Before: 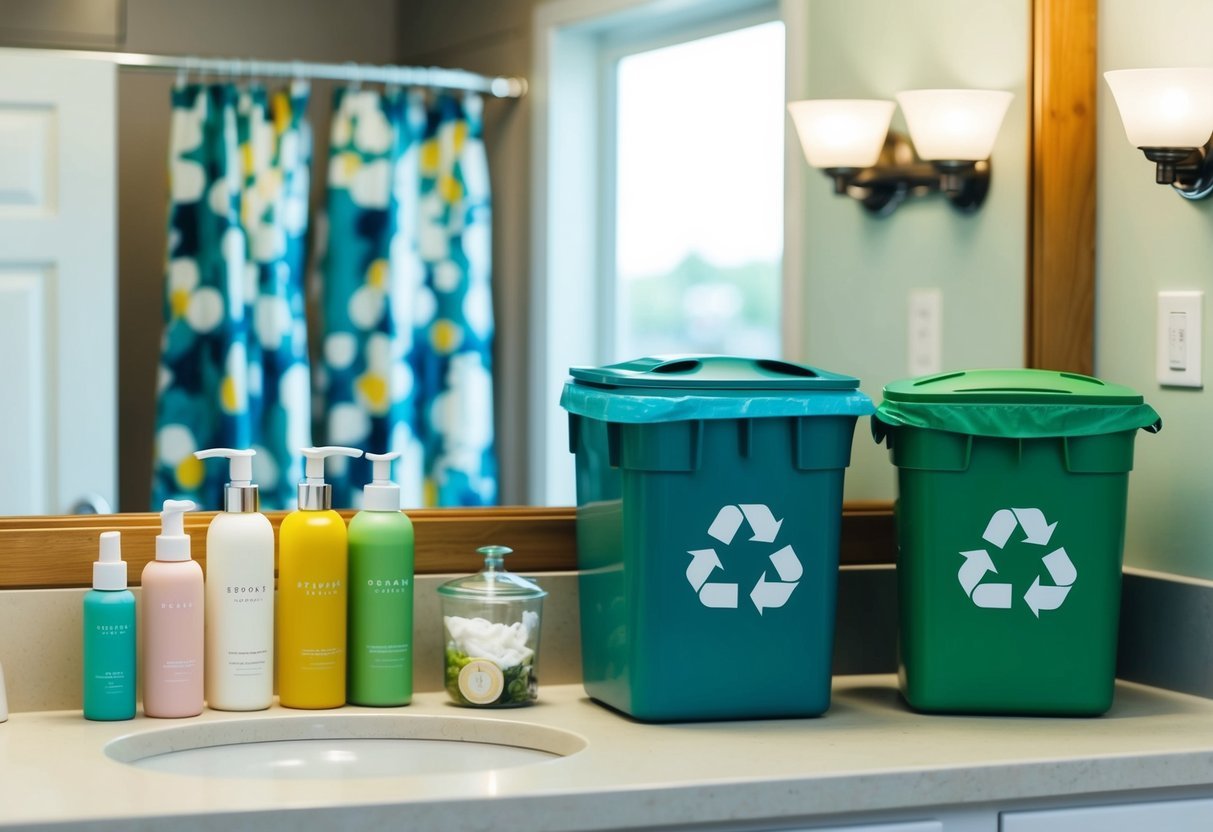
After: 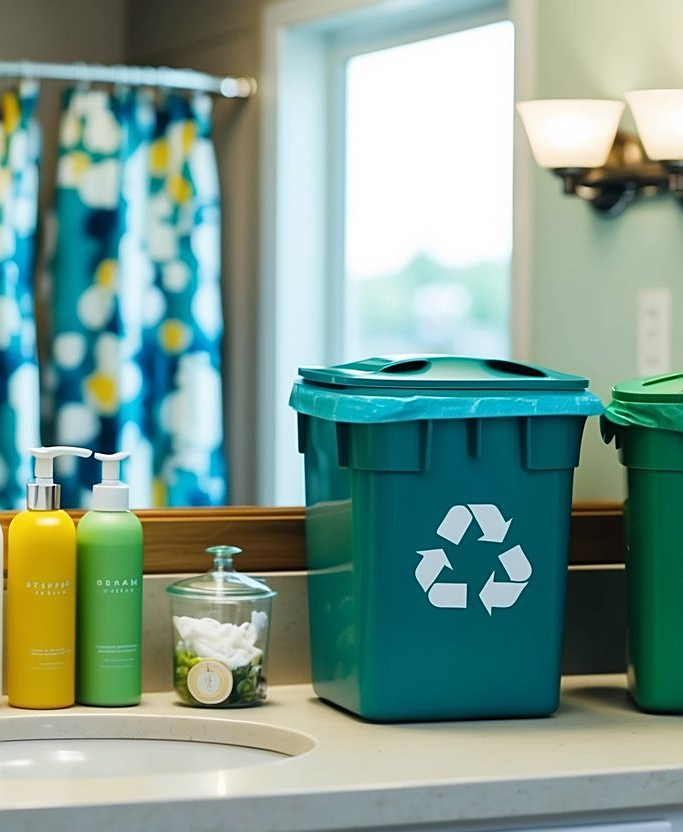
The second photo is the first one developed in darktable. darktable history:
crop and rotate: left 22.346%, right 21.27%
sharpen: on, module defaults
